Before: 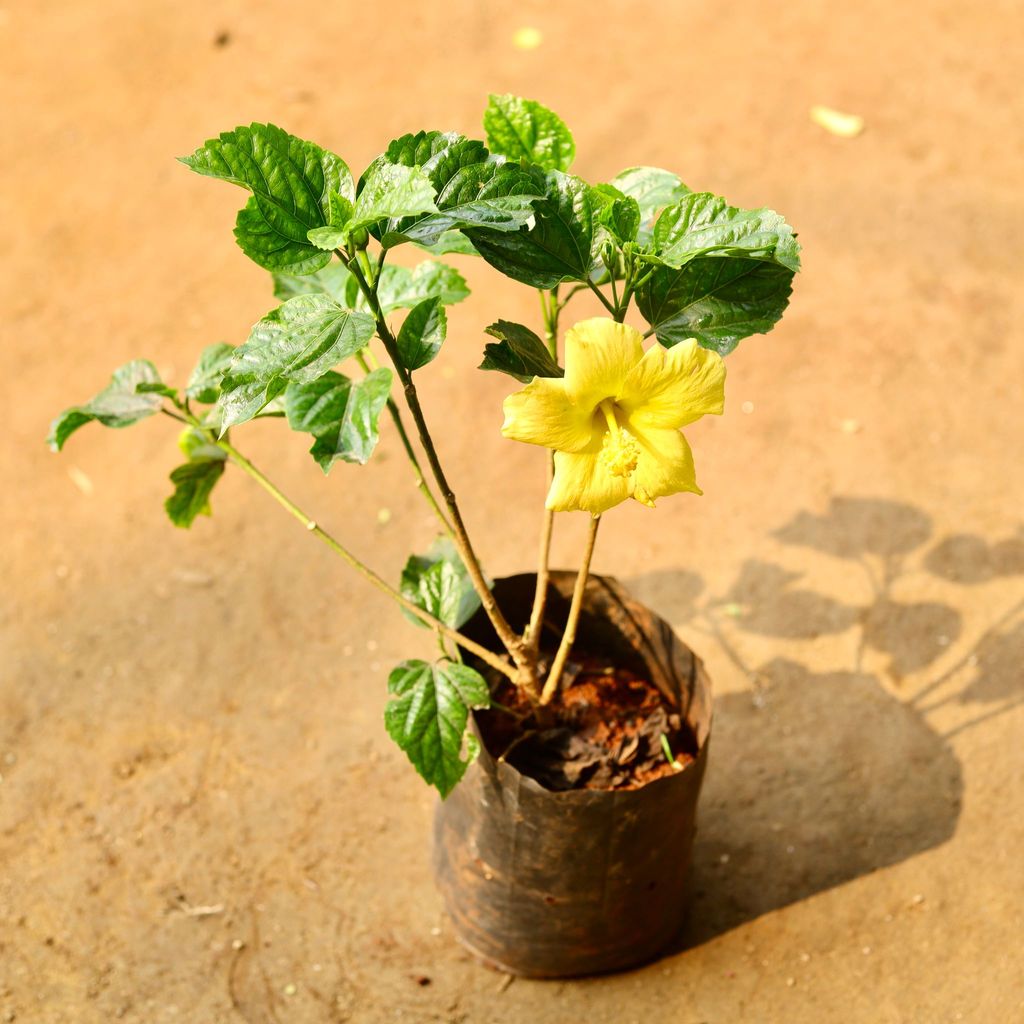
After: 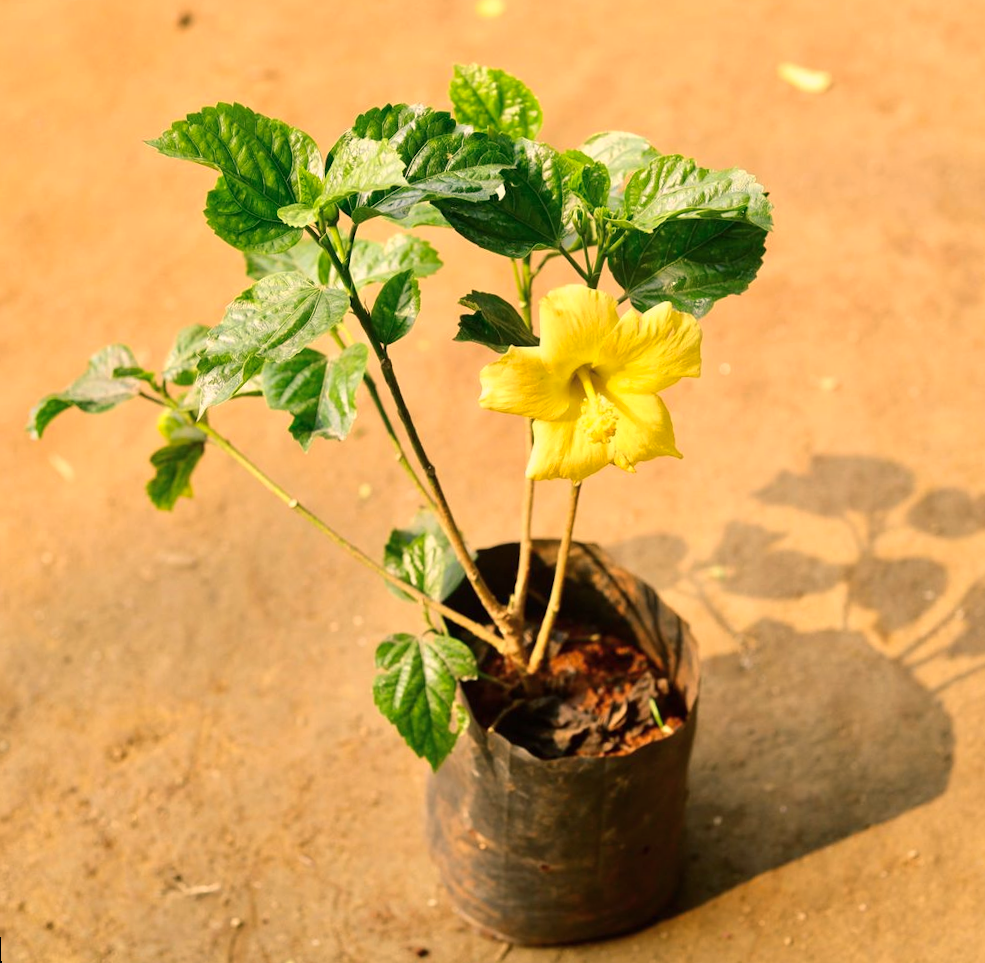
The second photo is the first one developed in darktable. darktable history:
rotate and perspective: rotation -2.12°, lens shift (vertical) 0.009, lens shift (horizontal) -0.008, automatic cropping original format, crop left 0.036, crop right 0.964, crop top 0.05, crop bottom 0.959
color balance rgb: shadows lift › chroma 5.41%, shadows lift › hue 240°, highlights gain › chroma 3.74%, highlights gain › hue 60°, saturation formula JzAzBz (2021)
crop: bottom 0.071%
